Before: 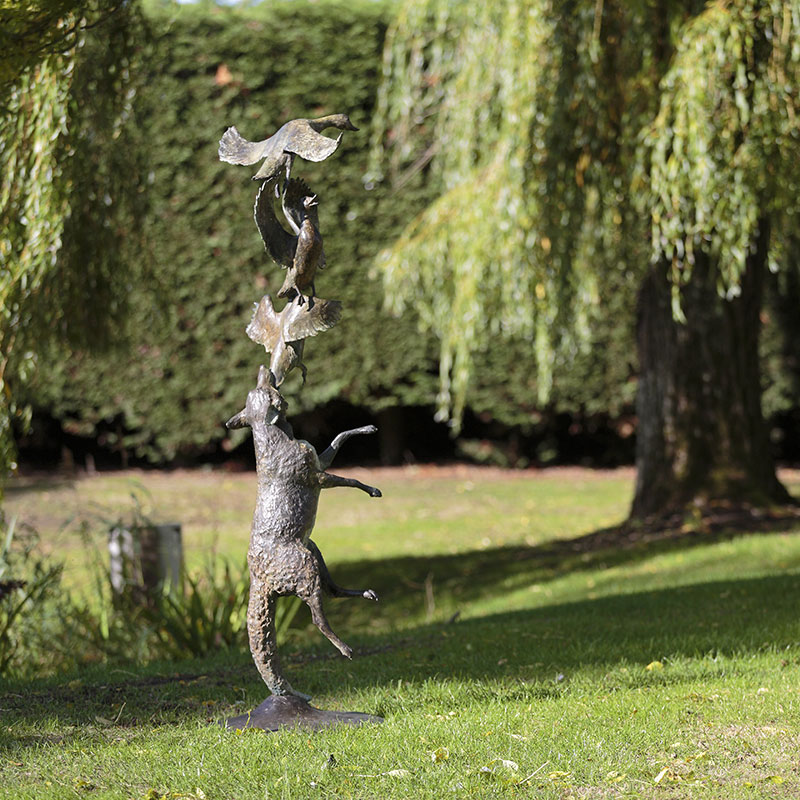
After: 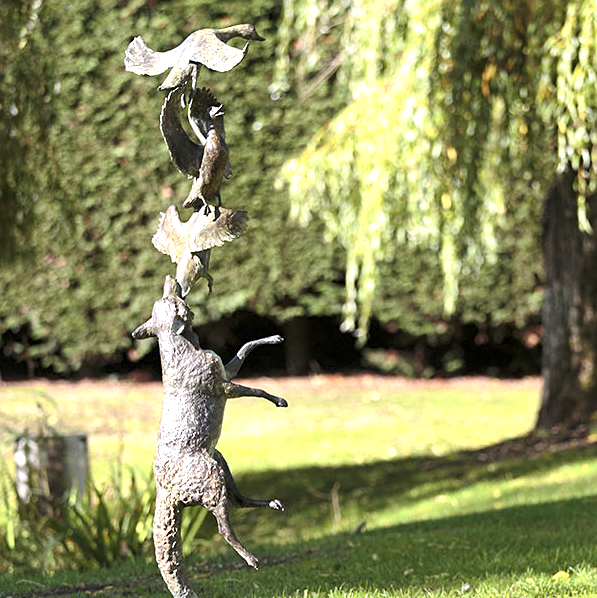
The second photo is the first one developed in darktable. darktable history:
exposure: exposure 1 EV, compensate highlight preservation false
local contrast: mode bilateral grid, contrast 20, coarseness 50, detail 130%, midtone range 0.2
crop and rotate: left 11.831%, top 11.346%, right 13.429%, bottom 13.899%
sharpen: amount 0.2
